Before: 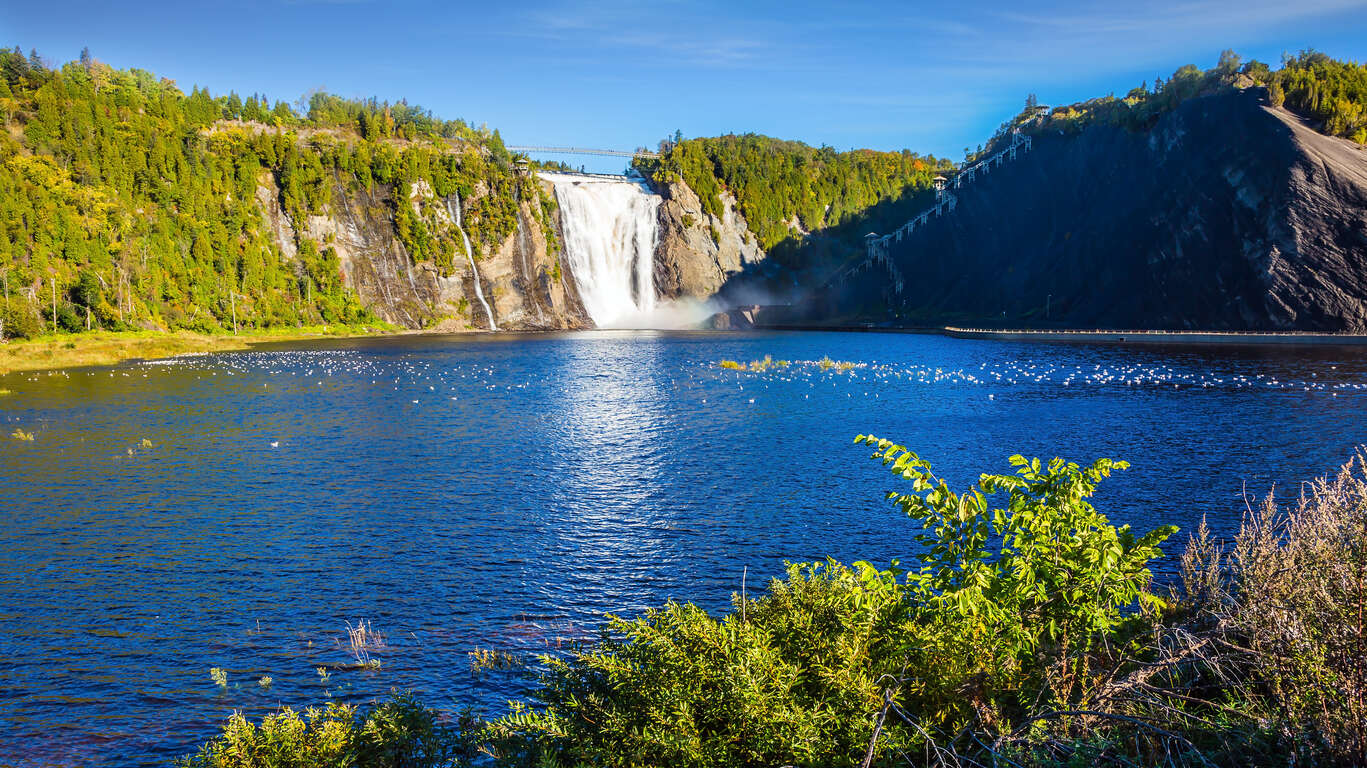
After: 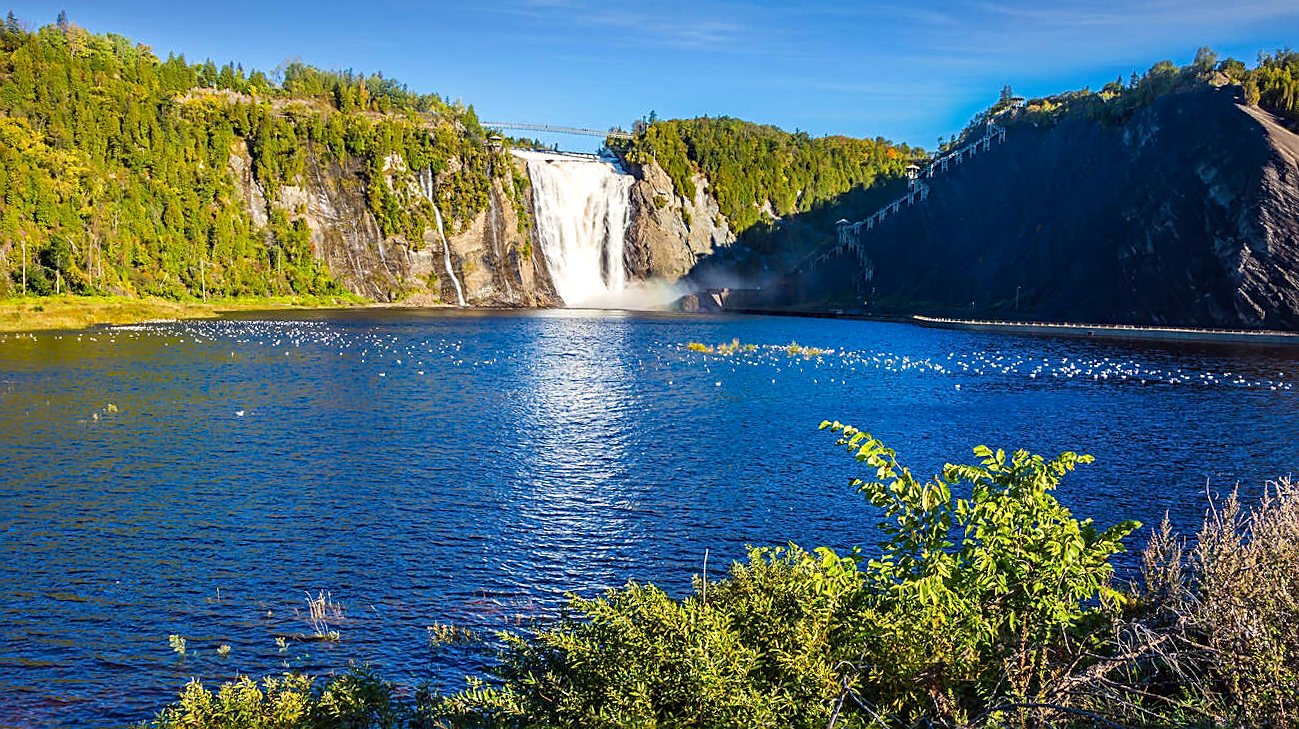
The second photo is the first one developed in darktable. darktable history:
crop and rotate: angle -1.69°
haze removal: compatibility mode true, adaptive false
sharpen: on, module defaults
